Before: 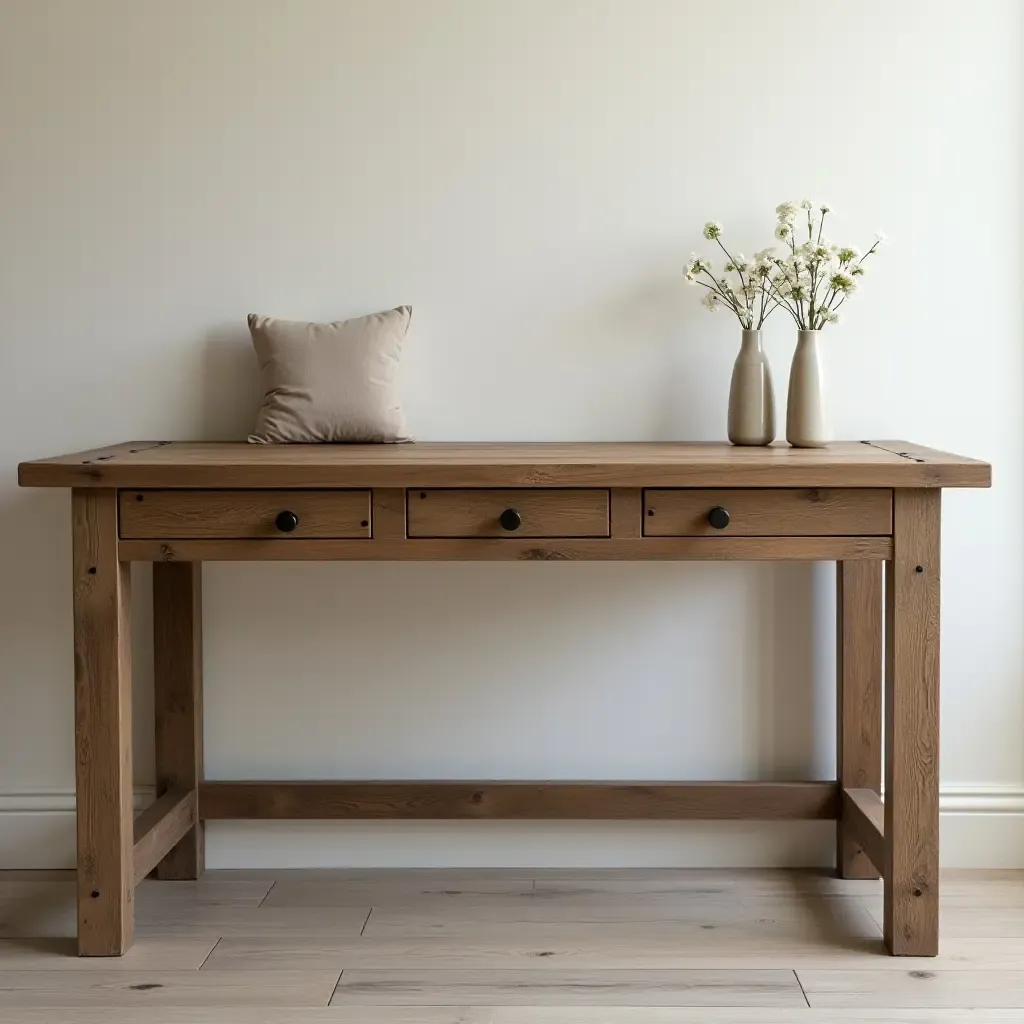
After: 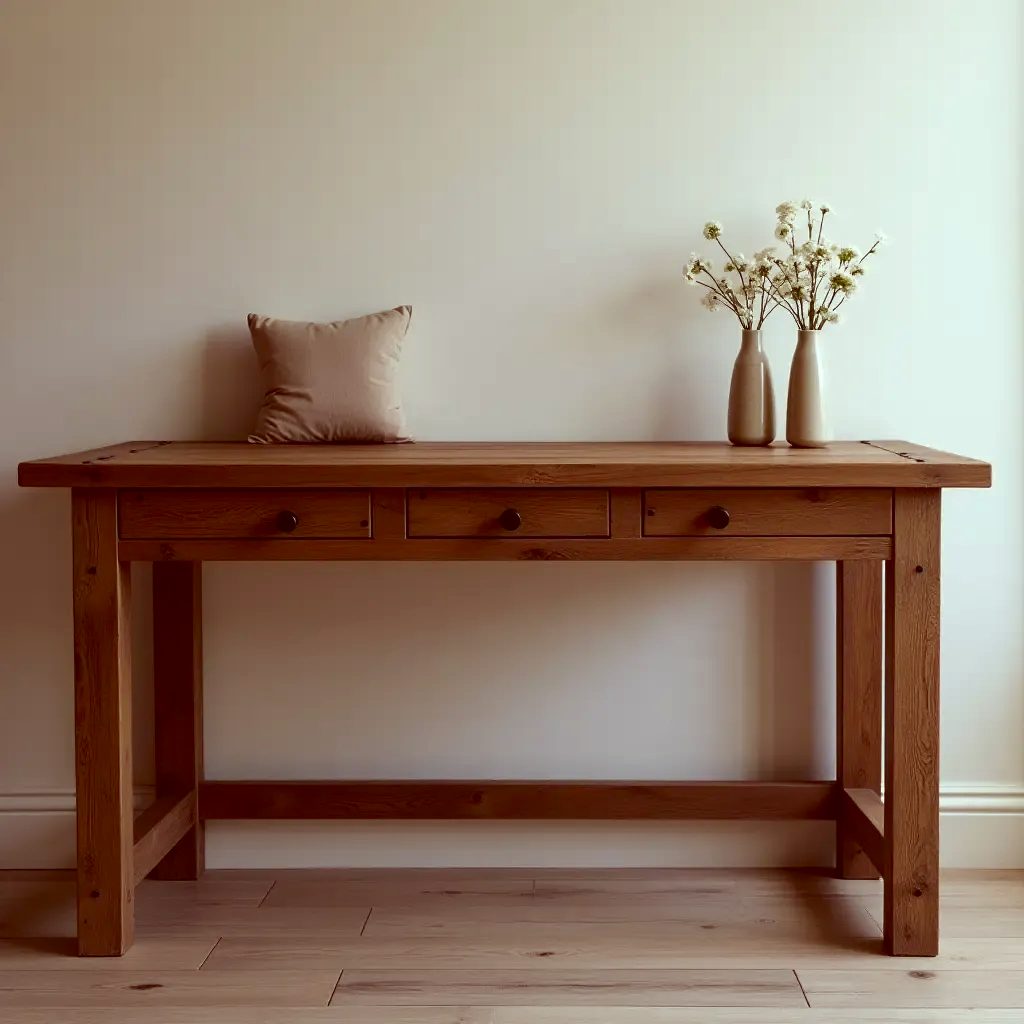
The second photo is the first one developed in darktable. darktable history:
contrast brightness saturation: brightness -0.208, saturation 0.078
color correction: highlights a* -7.12, highlights b* -0.151, shadows a* 20.28, shadows b* 11.12
